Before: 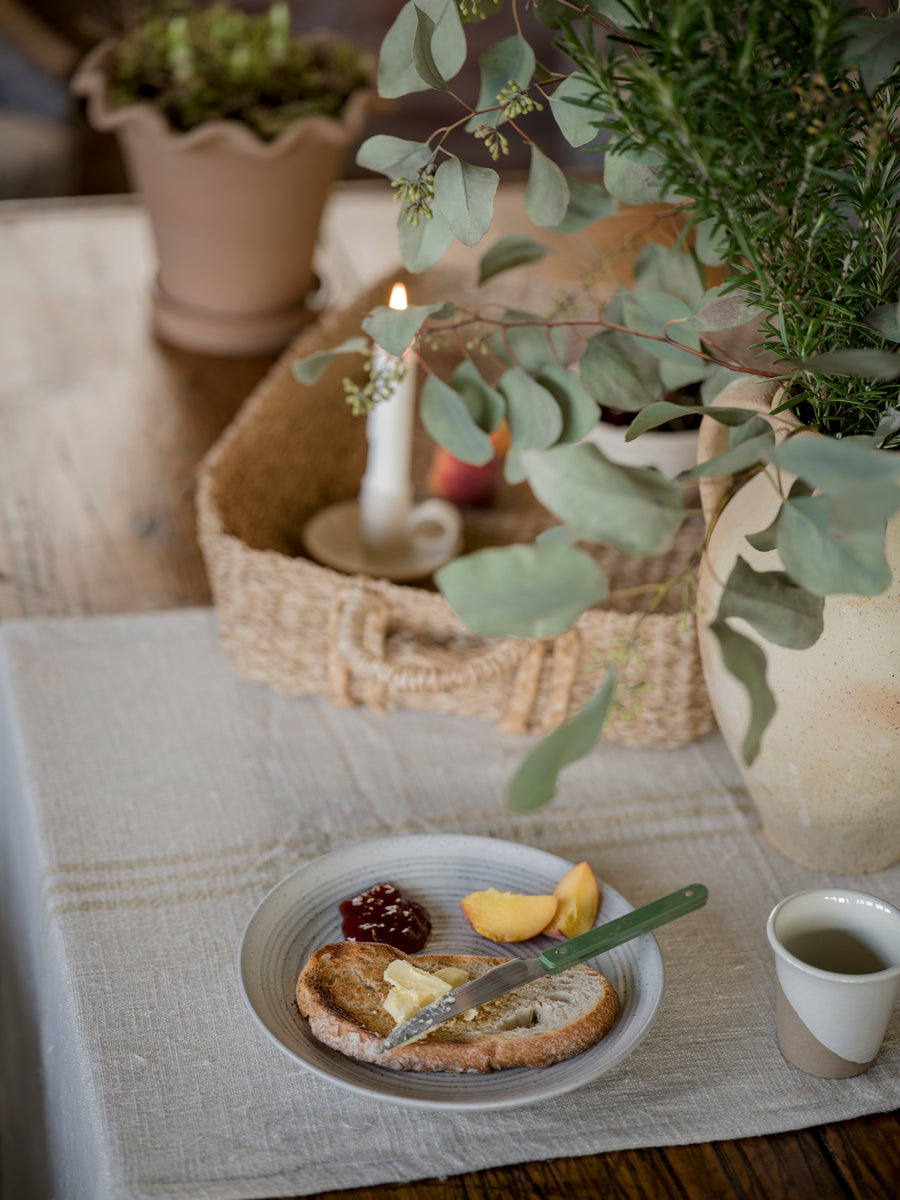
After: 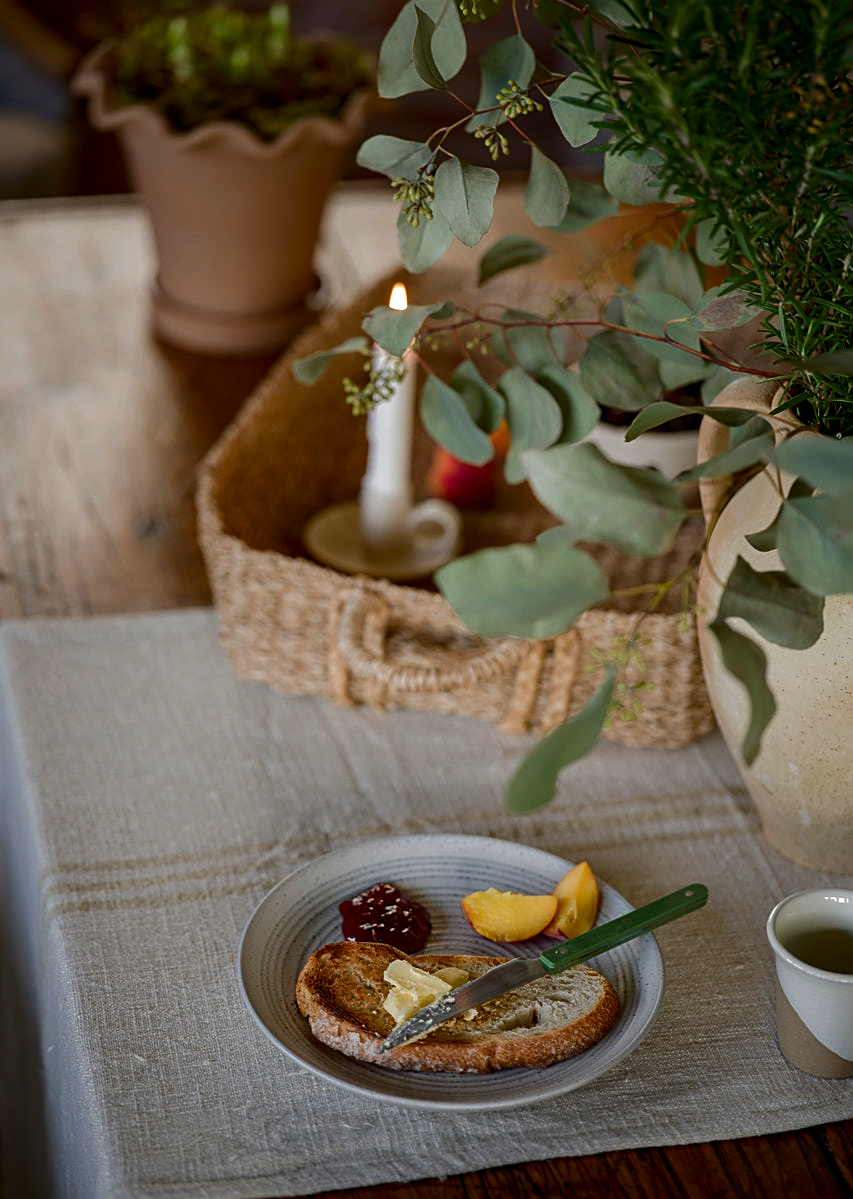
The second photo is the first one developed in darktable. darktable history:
levels: levels [0, 0.48, 0.961]
sharpen: on, module defaults
contrast brightness saturation: brightness -0.245, saturation 0.202
crop and rotate: left 0%, right 5.187%
